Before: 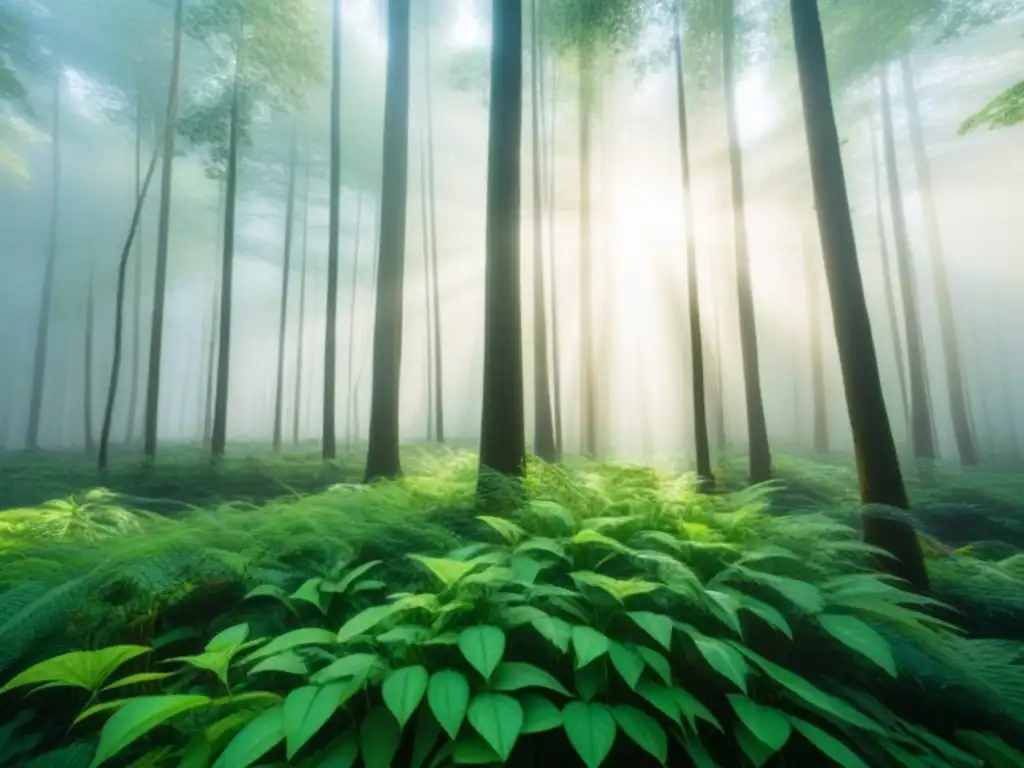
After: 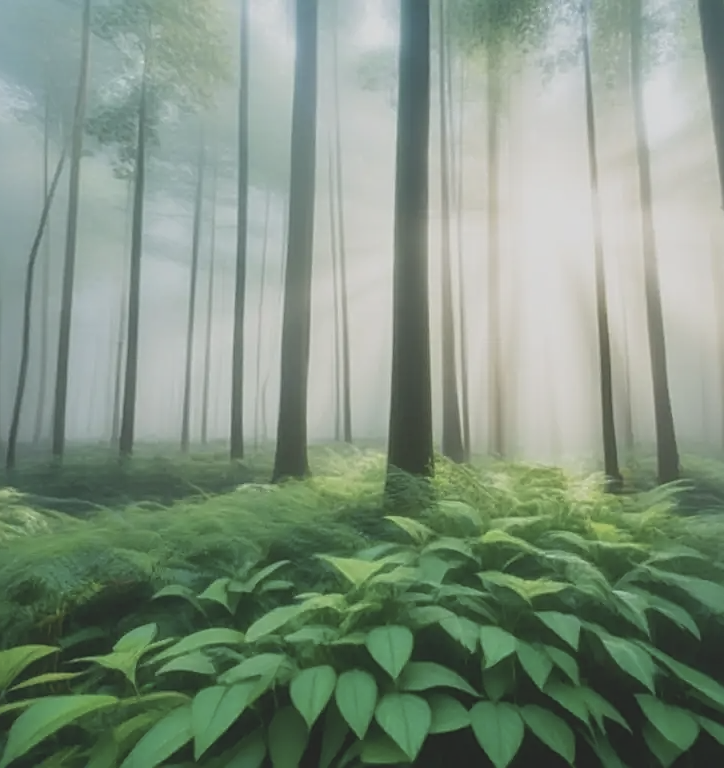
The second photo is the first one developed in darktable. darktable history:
contrast brightness saturation: contrast -0.267, saturation -0.428
sharpen: on, module defaults
tone equalizer: on, module defaults
crop and rotate: left 9.004%, right 20.271%
